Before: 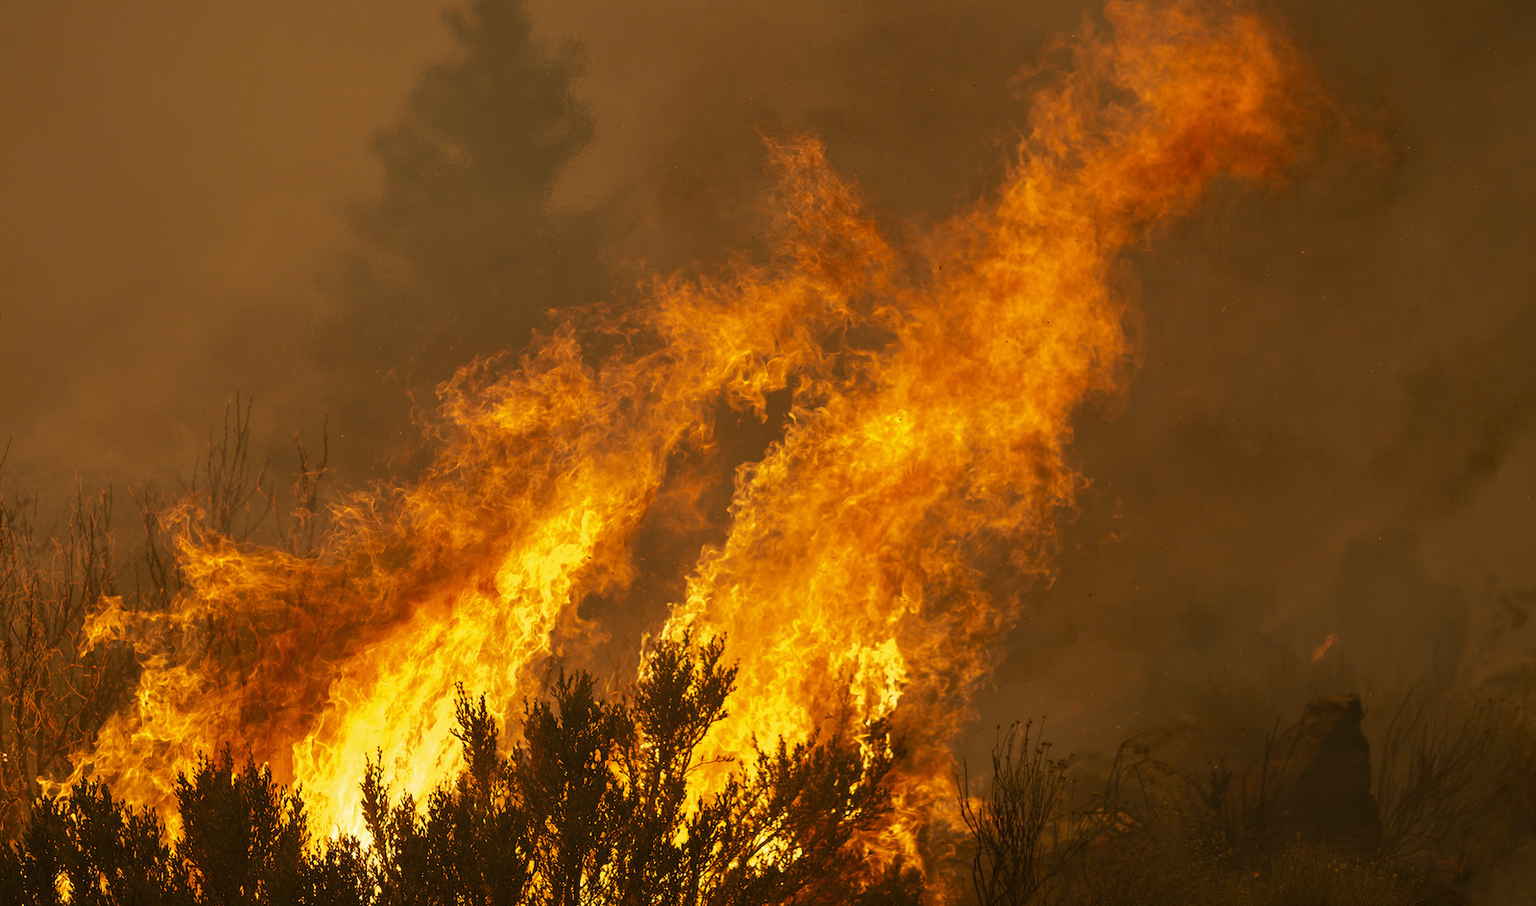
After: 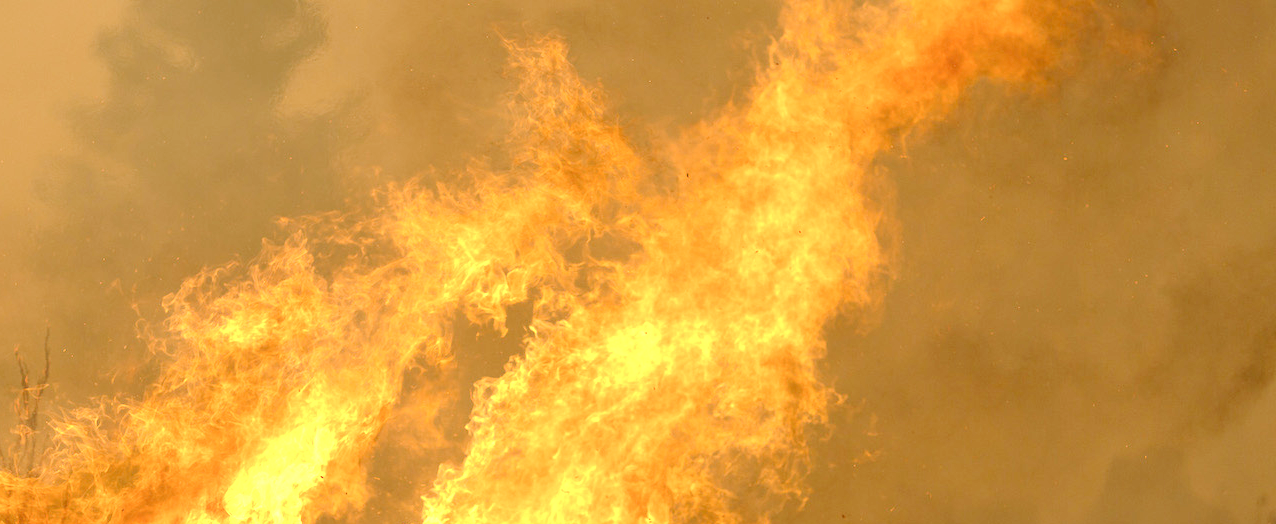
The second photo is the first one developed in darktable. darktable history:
crop: left 18.301%, top 11.105%, right 1.944%, bottom 33.312%
exposure: exposure 1 EV, compensate highlight preservation false
base curve: curves: ch0 [(0, 0) (0.158, 0.273) (0.879, 0.895) (1, 1)], preserve colors none
tone equalizer: -8 EV -0.42 EV, -7 EV -0.42 EV, -6 EV -0.351 EV, -5 EV -0.227 EV, -3 EV 0.238 EV, -2 EV 0.333 EV, -1 EV 0.388 EV, +0 EV 0.446 EV
